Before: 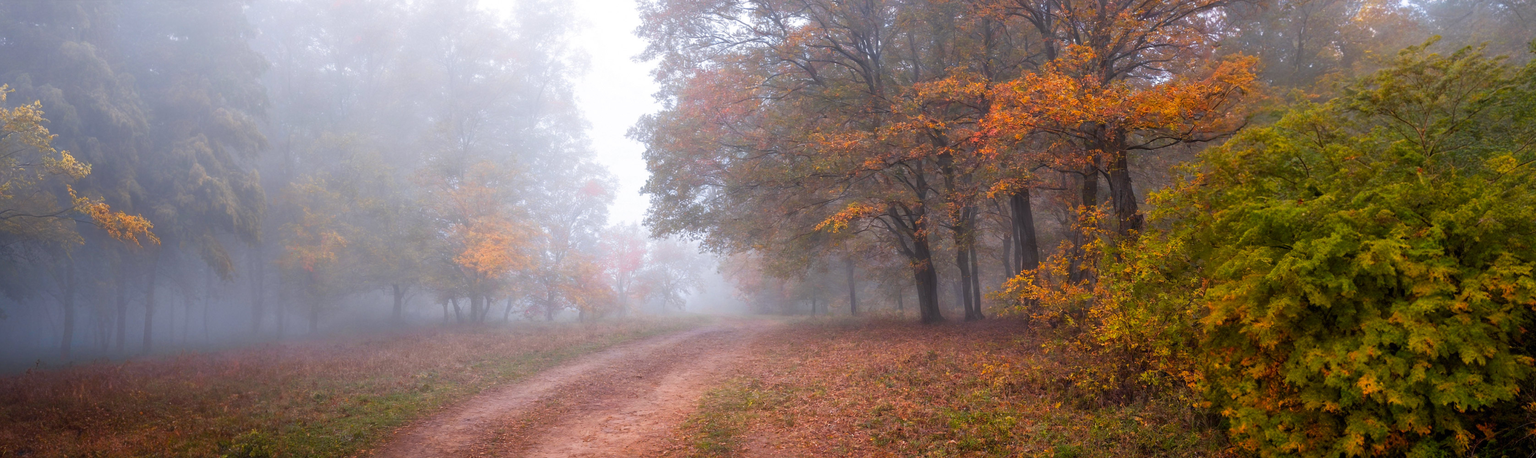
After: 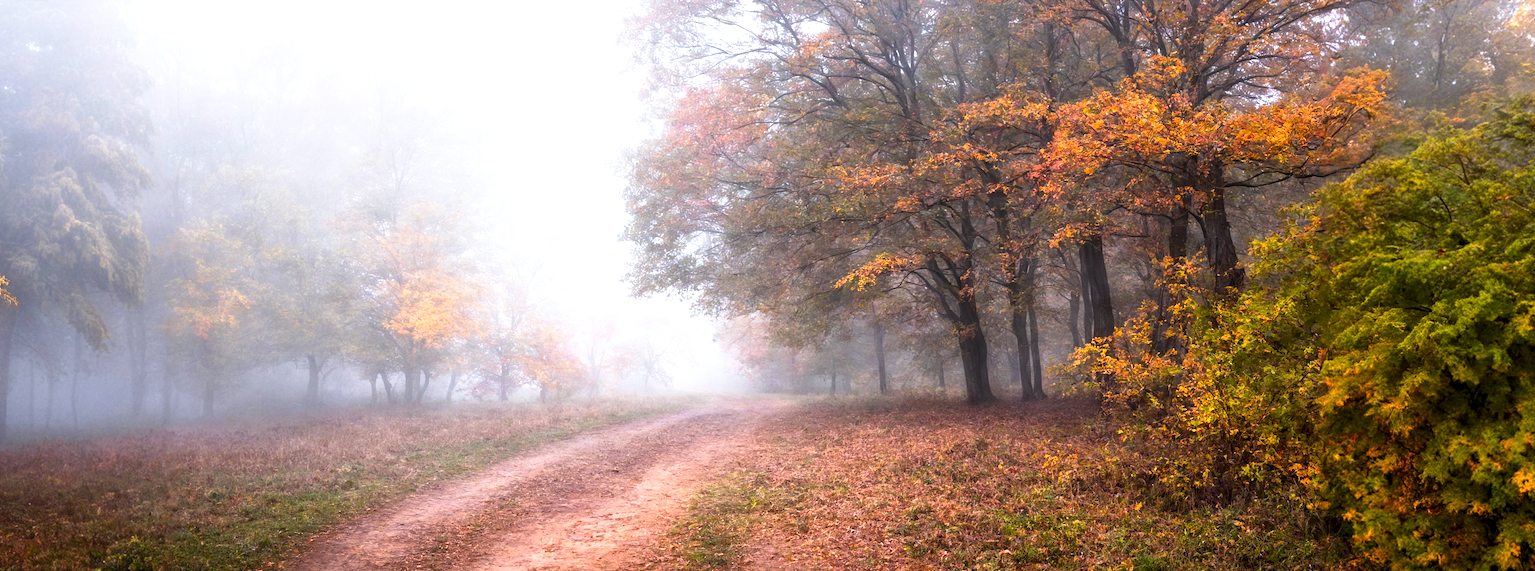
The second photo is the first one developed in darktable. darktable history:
local contrast: highlights 105%, shadows 98%, detail 120%, midtone range 0.2
crop and rotate: left 9.602%, right 10.298%
tone curve: curves: ch0 [(0, 0) (0.003, 0.003) (0.011, 0.012) (0.025, 0.027) (0.044, 0.048) (0.069, 0.075) (0.1, 0.108) (0.136, 0.147) (0.177, 0.192) (0.224, 0.243) (0.277, 0.3) (0.335, 0.363) (0.399, 0.433) (0.468, 0.508) (0.543, 0.589) (0.623, 0.676) (0.709, 0.769) (0.801, 0.868) (0.898, 0.949) (1, 1)], preserve colors none
tone equalizer: -8 EV -0.775 EV, -7 EV -0.672 EV, -6 EV -0.617 EV, -5 EV -0.362 EV, -3 EV 0.388 EV, -2 EV 0.6 EV, -1 EV 0.688 EV, +0 EV 0.745 EV, edges refinement/feathering 500, mask exposure compensation -1.57 EV, preserve details no
